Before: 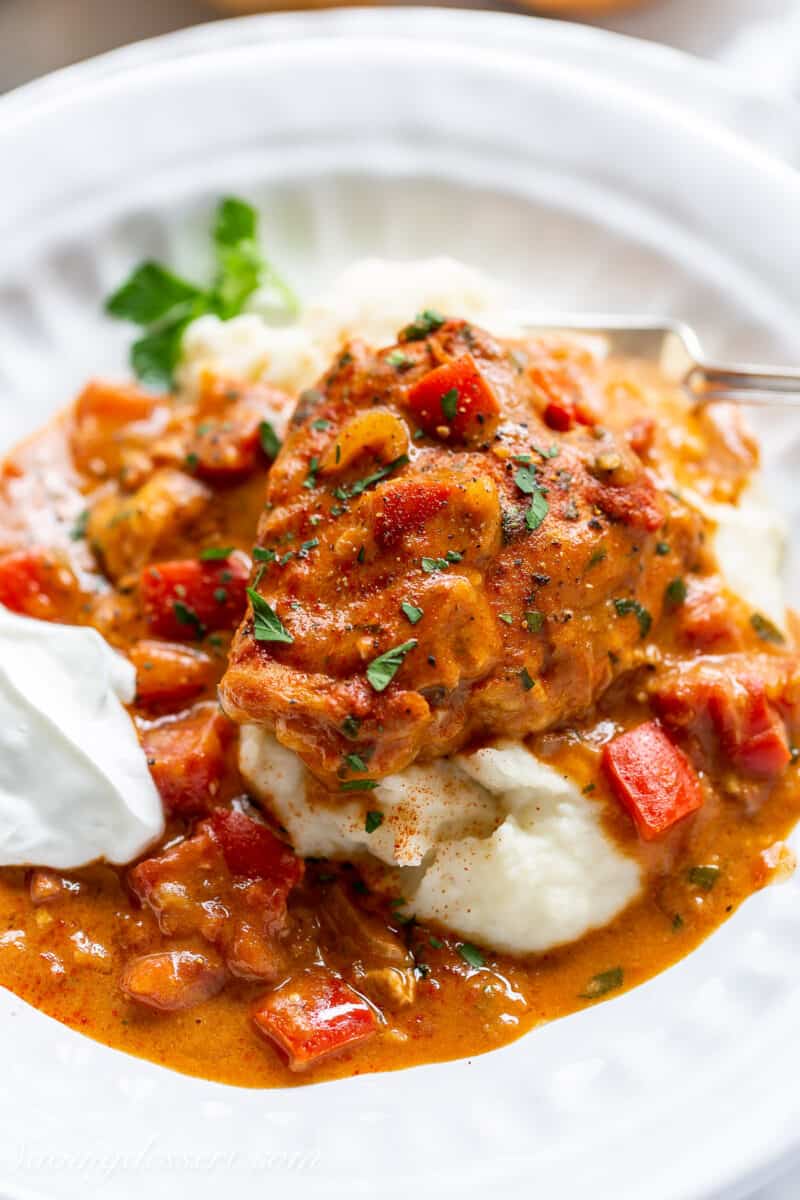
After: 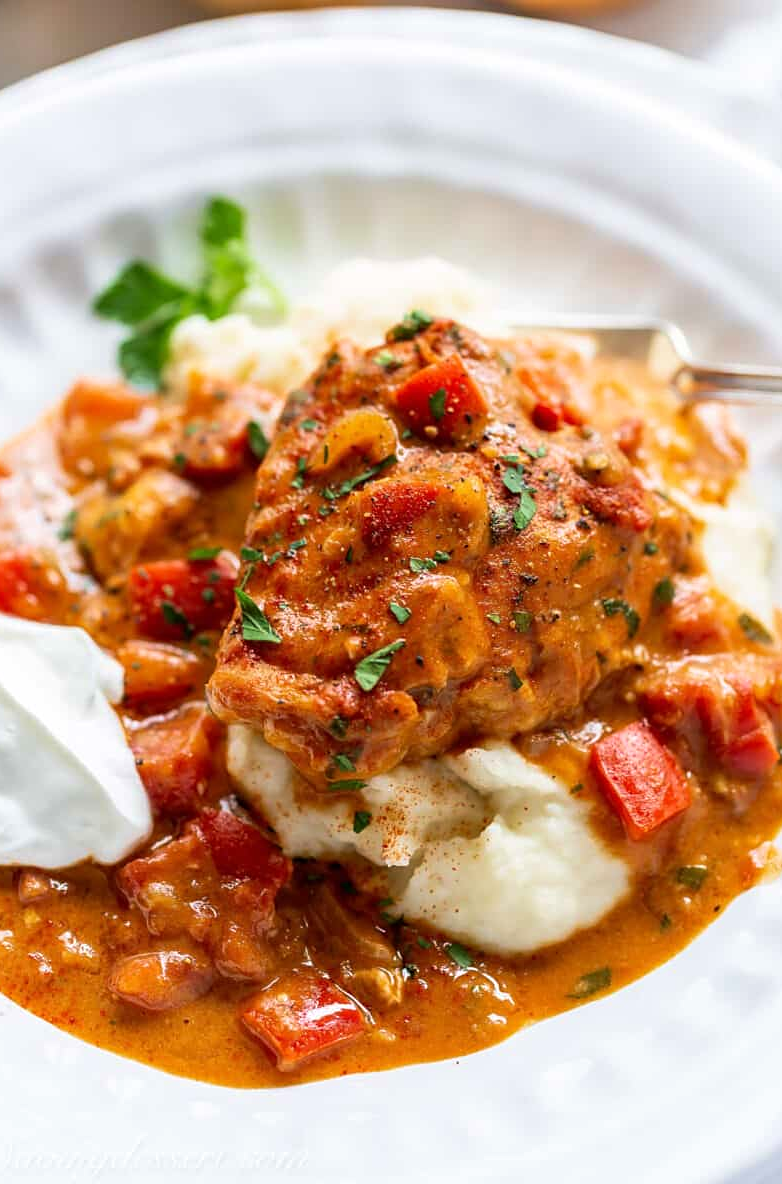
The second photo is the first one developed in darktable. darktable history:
crop and rotate: left 1.59%, right 0.606%, bottom 1.259%
velvia: on, module defaults
sharpen: amount 0.204
